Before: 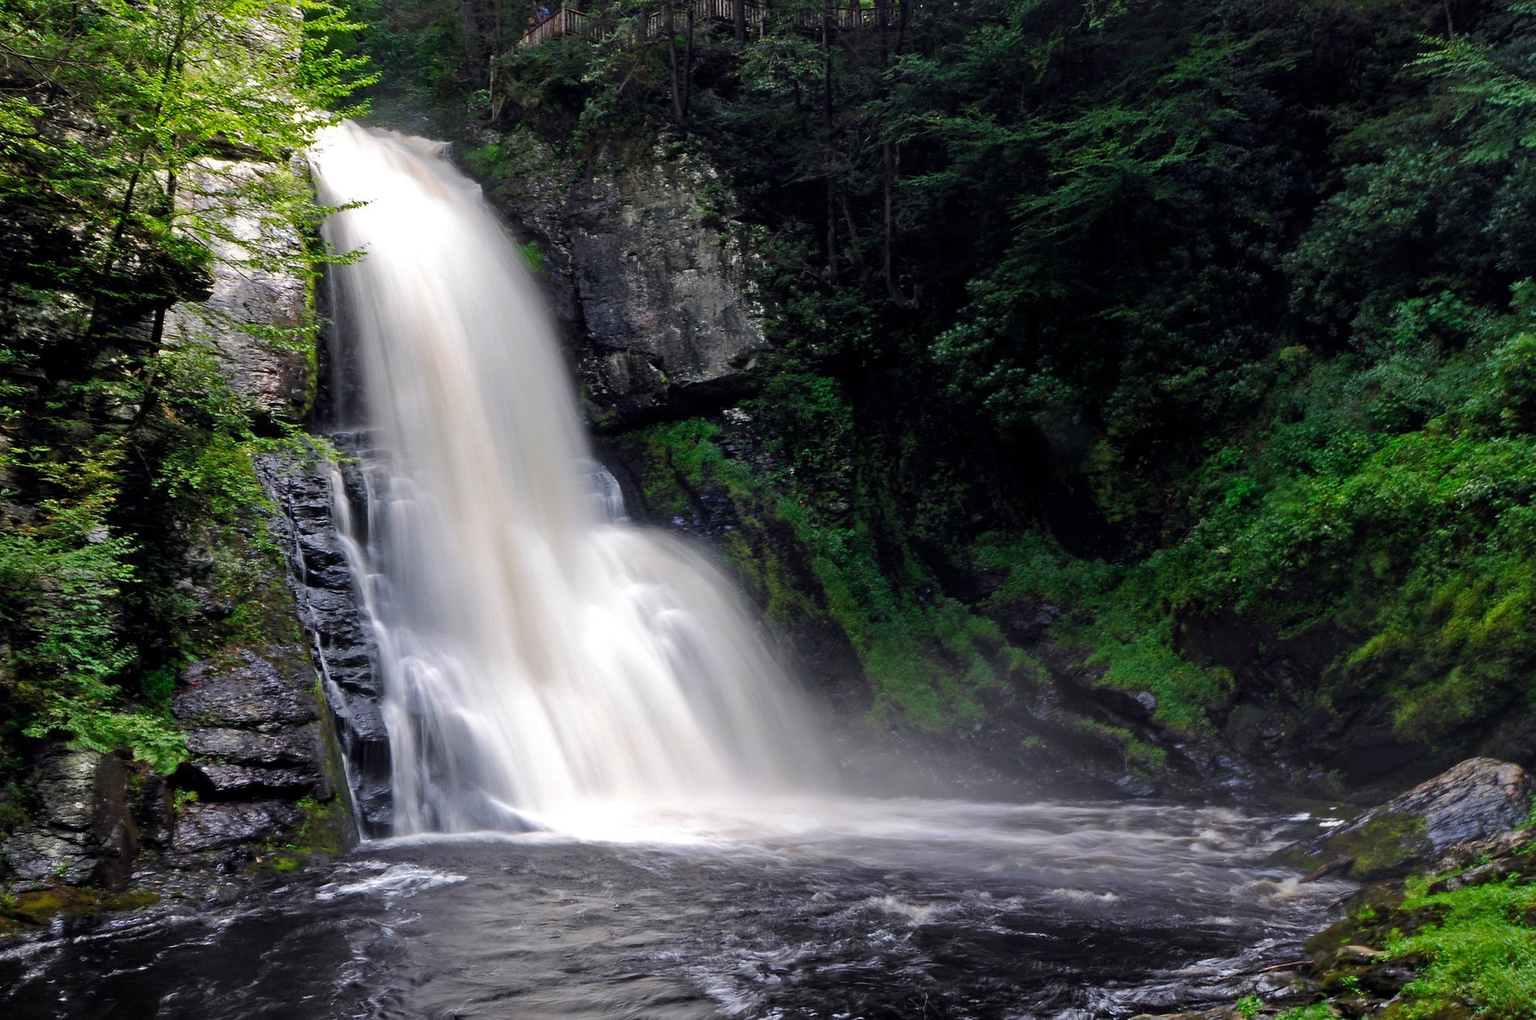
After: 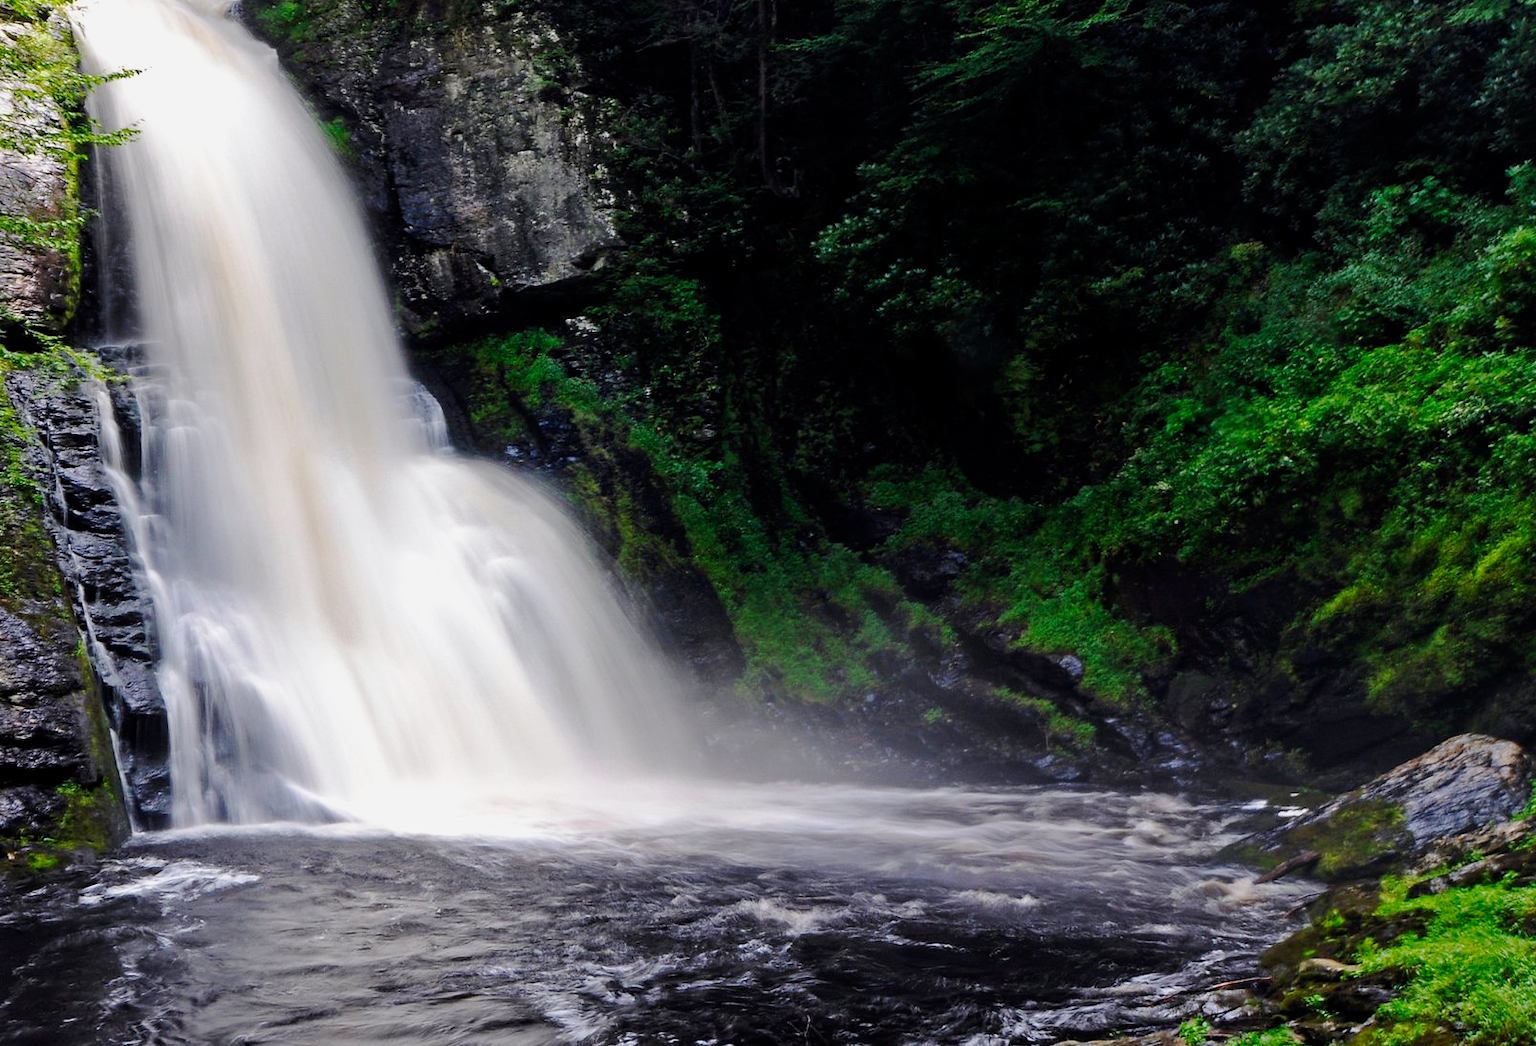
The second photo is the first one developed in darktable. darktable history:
tone curve: curves: ch0 [(0, 0) (0.058, 0.027) (0.214, 0.183) (0.295, 0.288) (0.48, 0.541) (0.658, 0.703) (0.741, 0.775) (0.844, 0.866) (0.986, 0.957)]; ch1 [(0, 0) (0.172, 0.123) (0.312, 0.296) (0.437, 0.429) (0.471, 0.469) (0.502, 0.5) (0.513, 0.515) (0.572, 0.603) (0.617, 0.653) (0.68, 0.724) (0.889, 0.924) (1, 1)]; ch2 [(0, 0) (0.411, 0.424) (0.489, 0.49) (0.502, 0.5) (0.512, 0.524) (0.549, 0.578) (0.604, 0.628) (0.709, 0.748) (1, 1)], preserve colors none
crop: left 16.284%, top 14.079%
